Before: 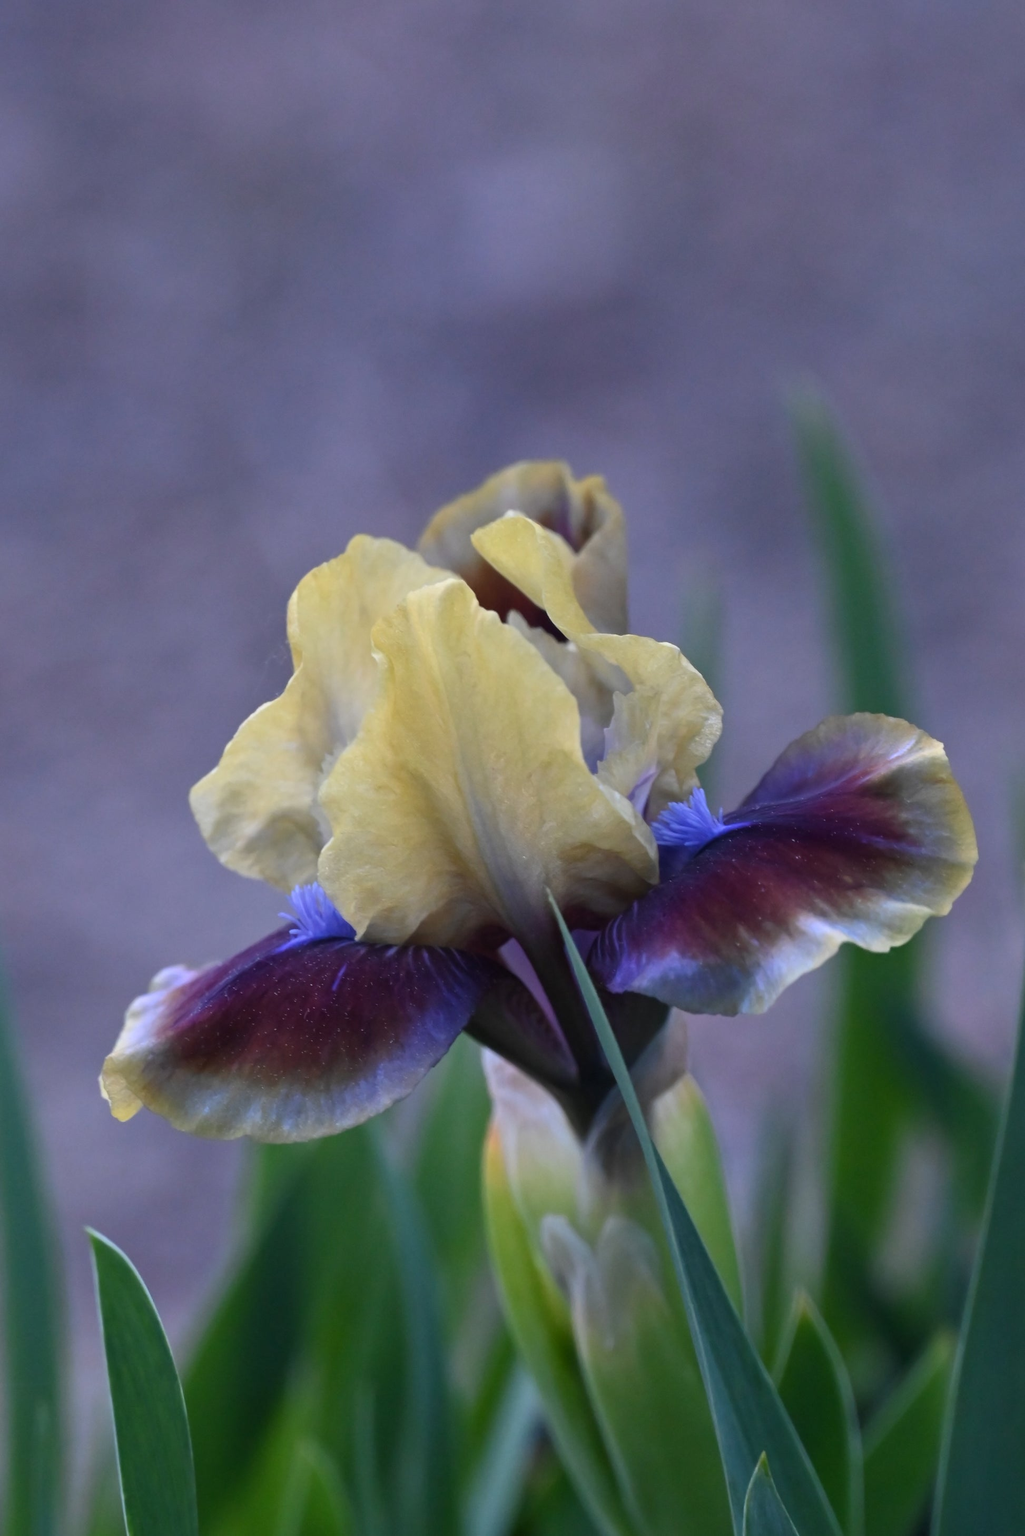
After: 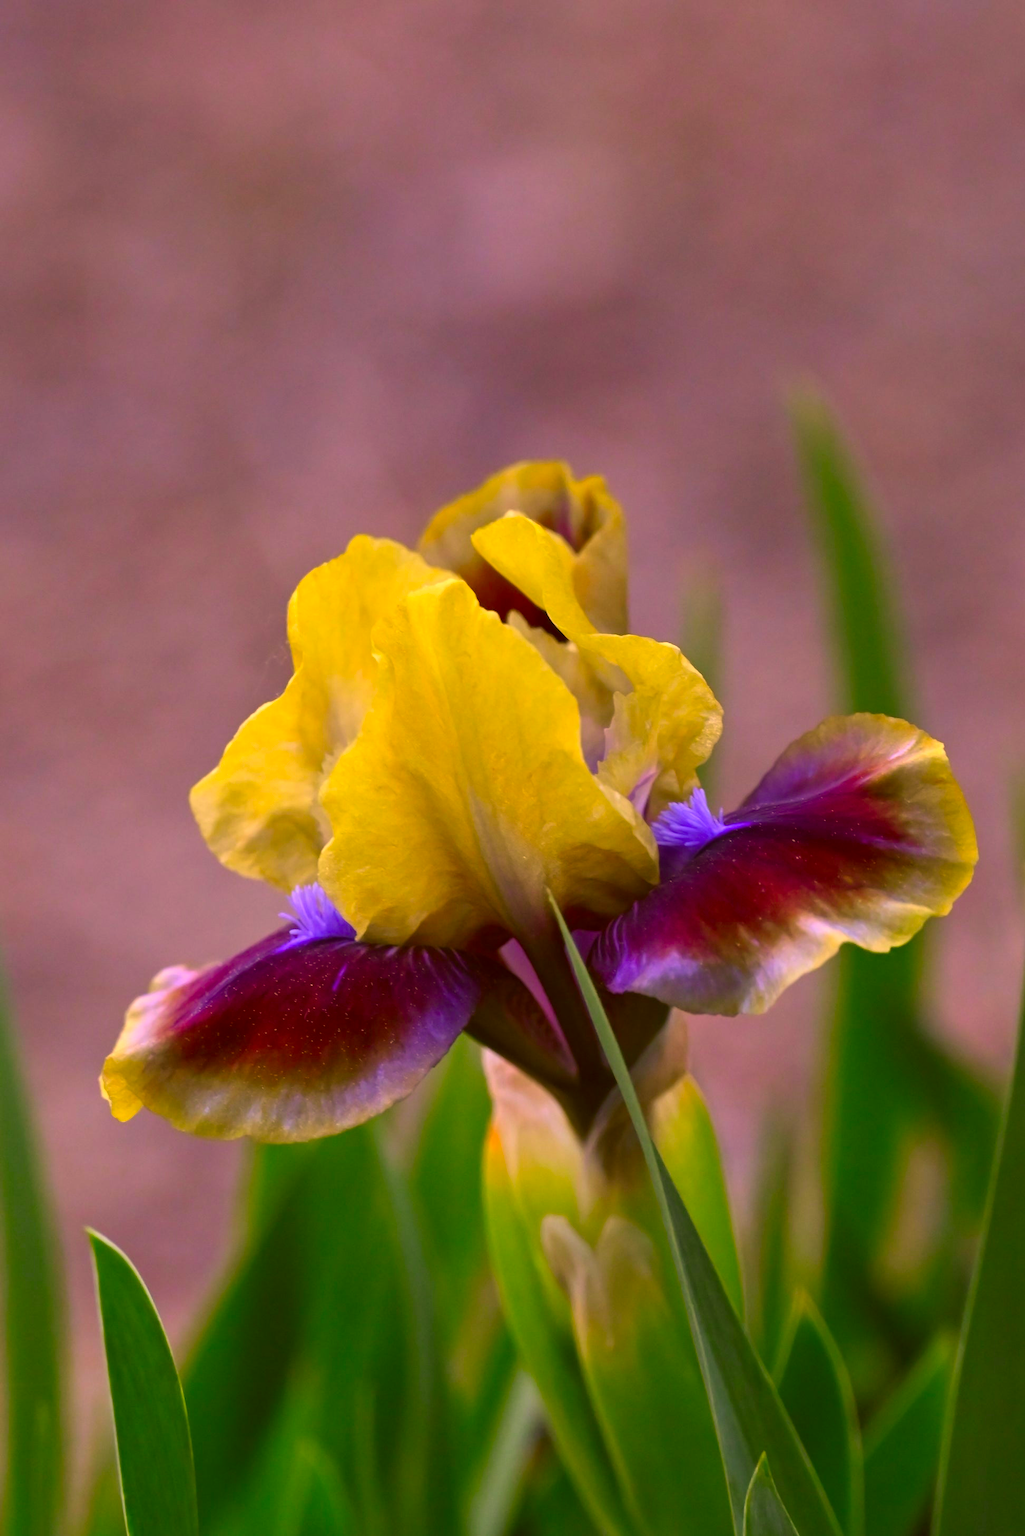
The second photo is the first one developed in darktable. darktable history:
exposure: exposure 0.242 EV, compensate highlight preservation false
color correction: highlights a* 10.57, highlights b* 30.17, shadows a* 2.87, shadows b* 18.1, saturation 1.73
